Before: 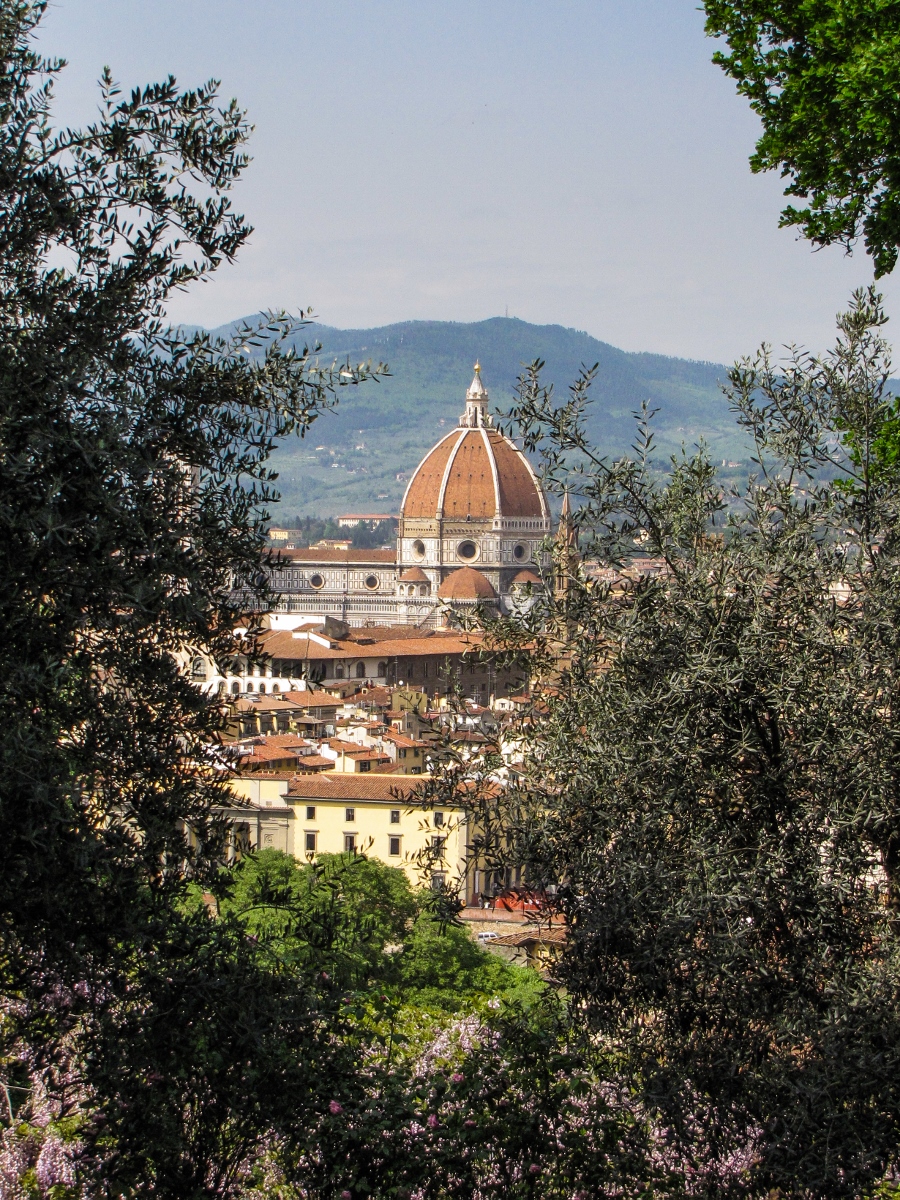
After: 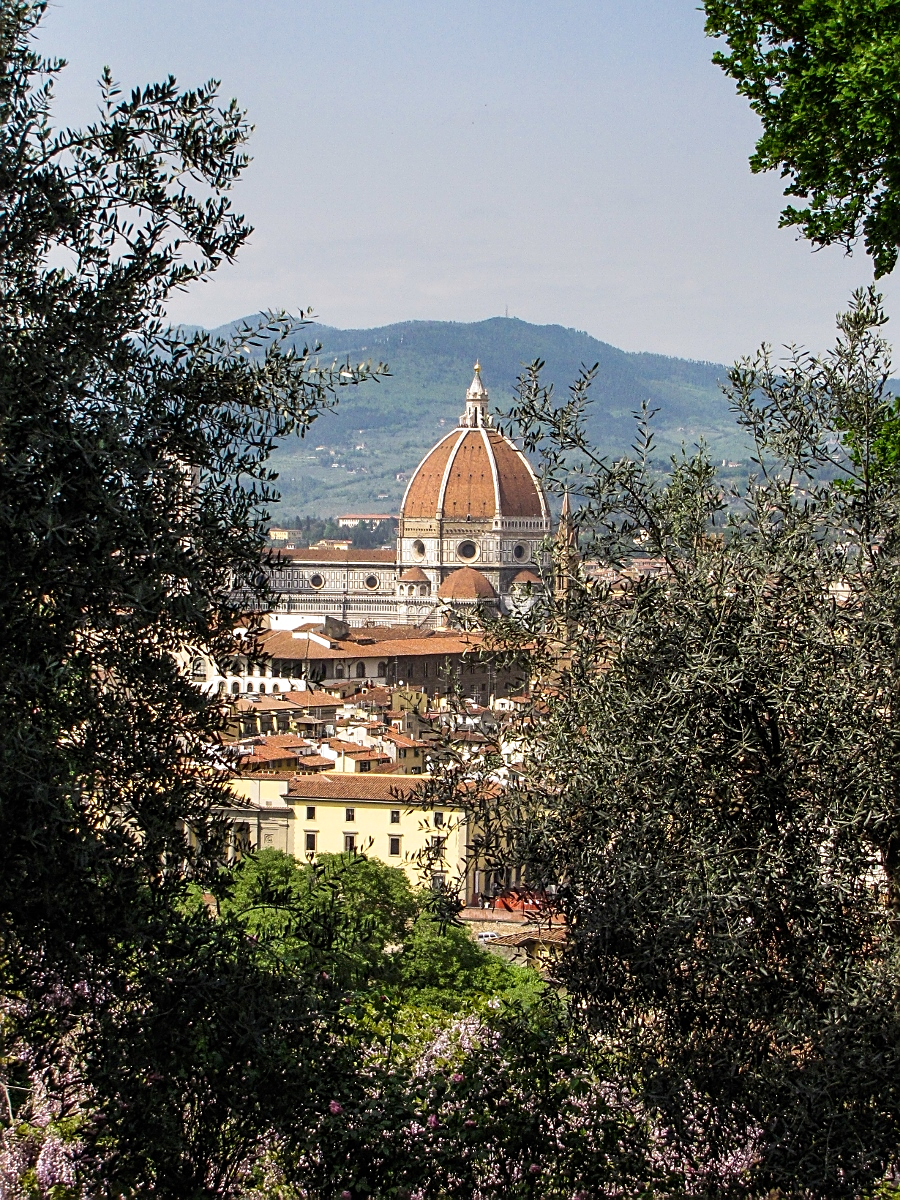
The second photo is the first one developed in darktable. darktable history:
shadows and highlights: shadows -30, highlights 30
sharpen: on, module defaults
local contrast: mode bilateral grid, contrast 15, coarseness 36, detail 105%, midtone range 0.2
